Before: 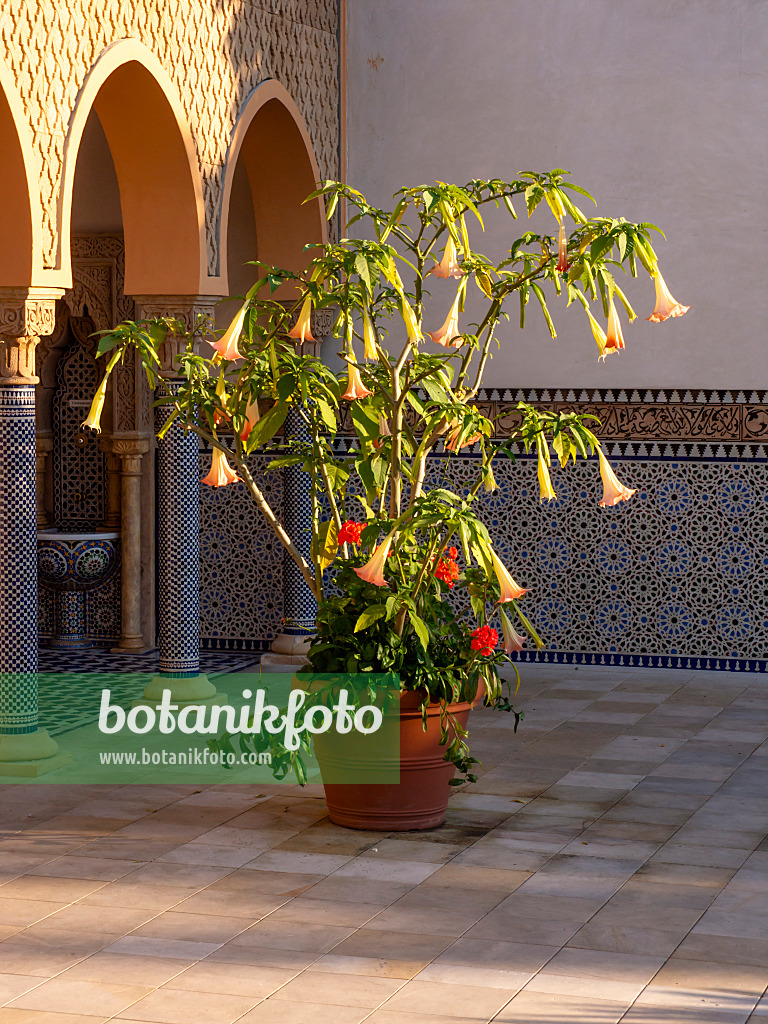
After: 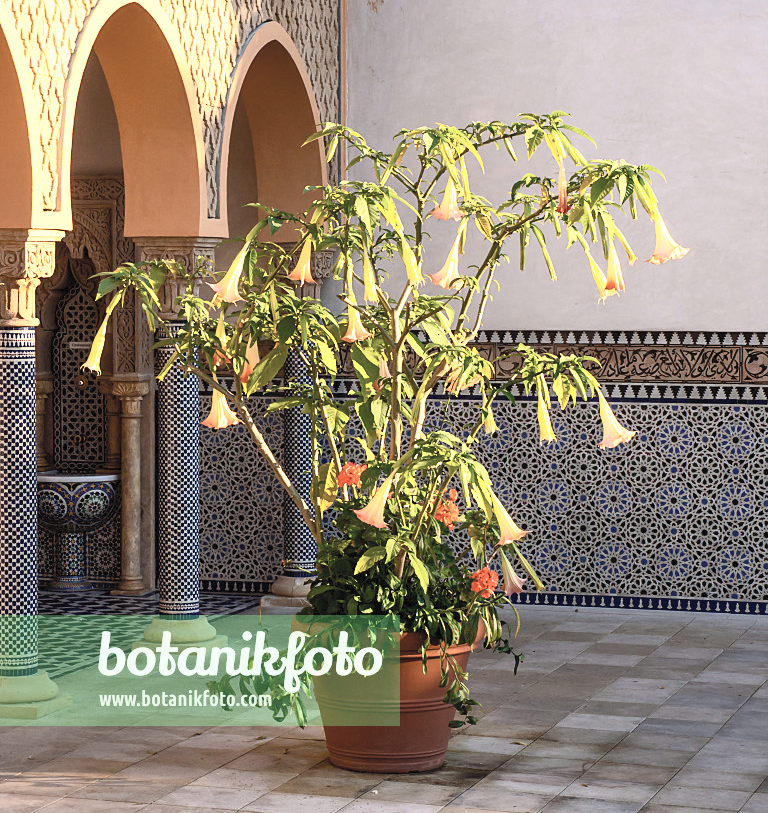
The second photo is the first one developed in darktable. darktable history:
crop and rotate: top 5.667%, bottom 14.937%
contrast brightness saturation: contrast 0.43, brightness 0.56, saturation -0.19
white balance: red 0.978, blue 0.999
